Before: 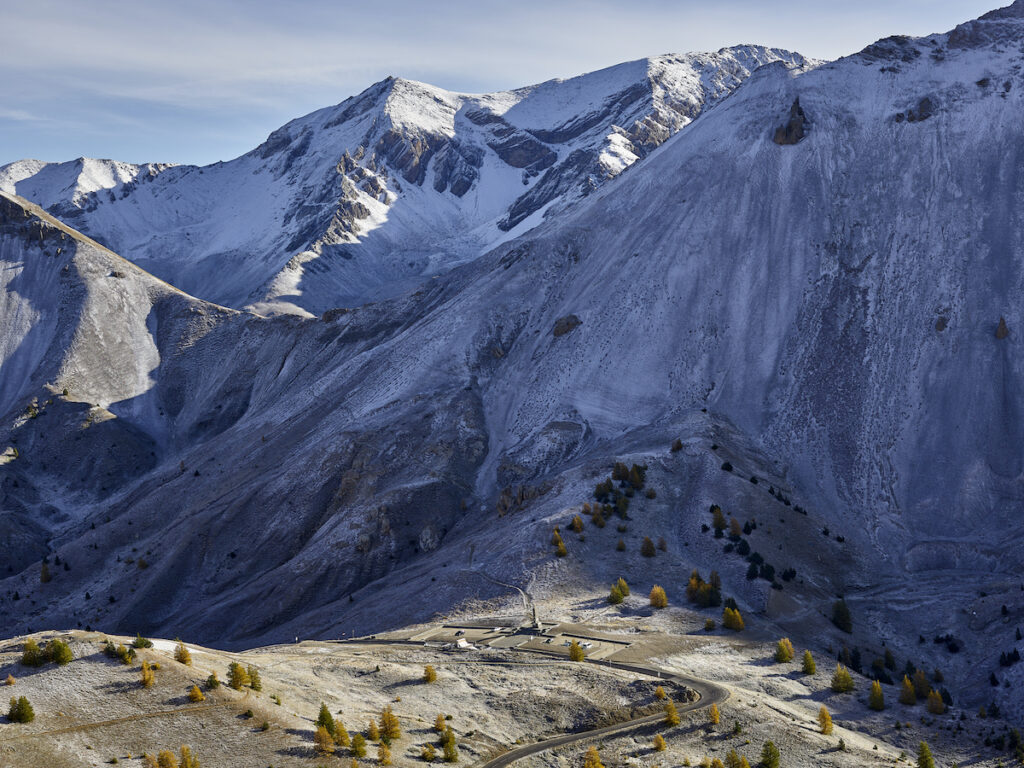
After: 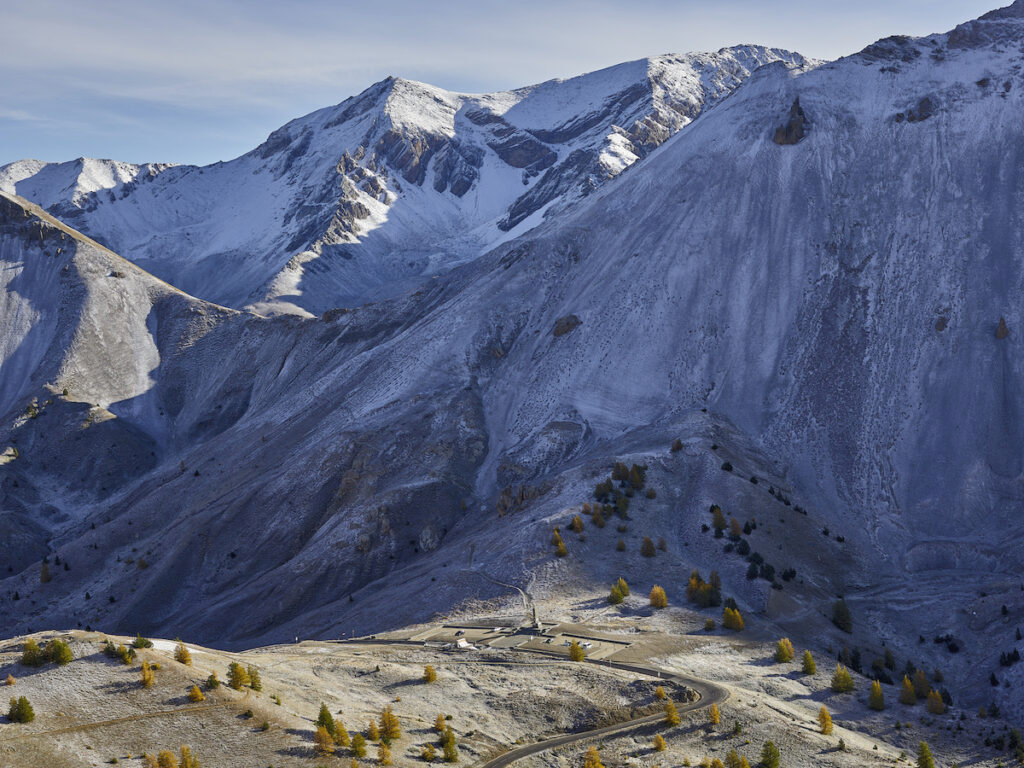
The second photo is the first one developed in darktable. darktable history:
tone curve: curves: ch0 [(0, 0) (0.003, 0.023) (0.011, 0.033) (0.025, 0.057) (0.044, 0.099) (0.069, 0.132) (0.1, 0.155) (0.136, 0.179) (0.177, 0.213) (0.224, 0.255) (0.277, 0.299) (0.335, 0.347) (0.399, 0.407) (0.468, 0.473) (0.543, 0.546) (0.623, 0.619) (0.709, 0.698) (0.801, 0.775) (0.898, 0.871) (1, 1)], color space Lab, independent channels, preserve colors none
